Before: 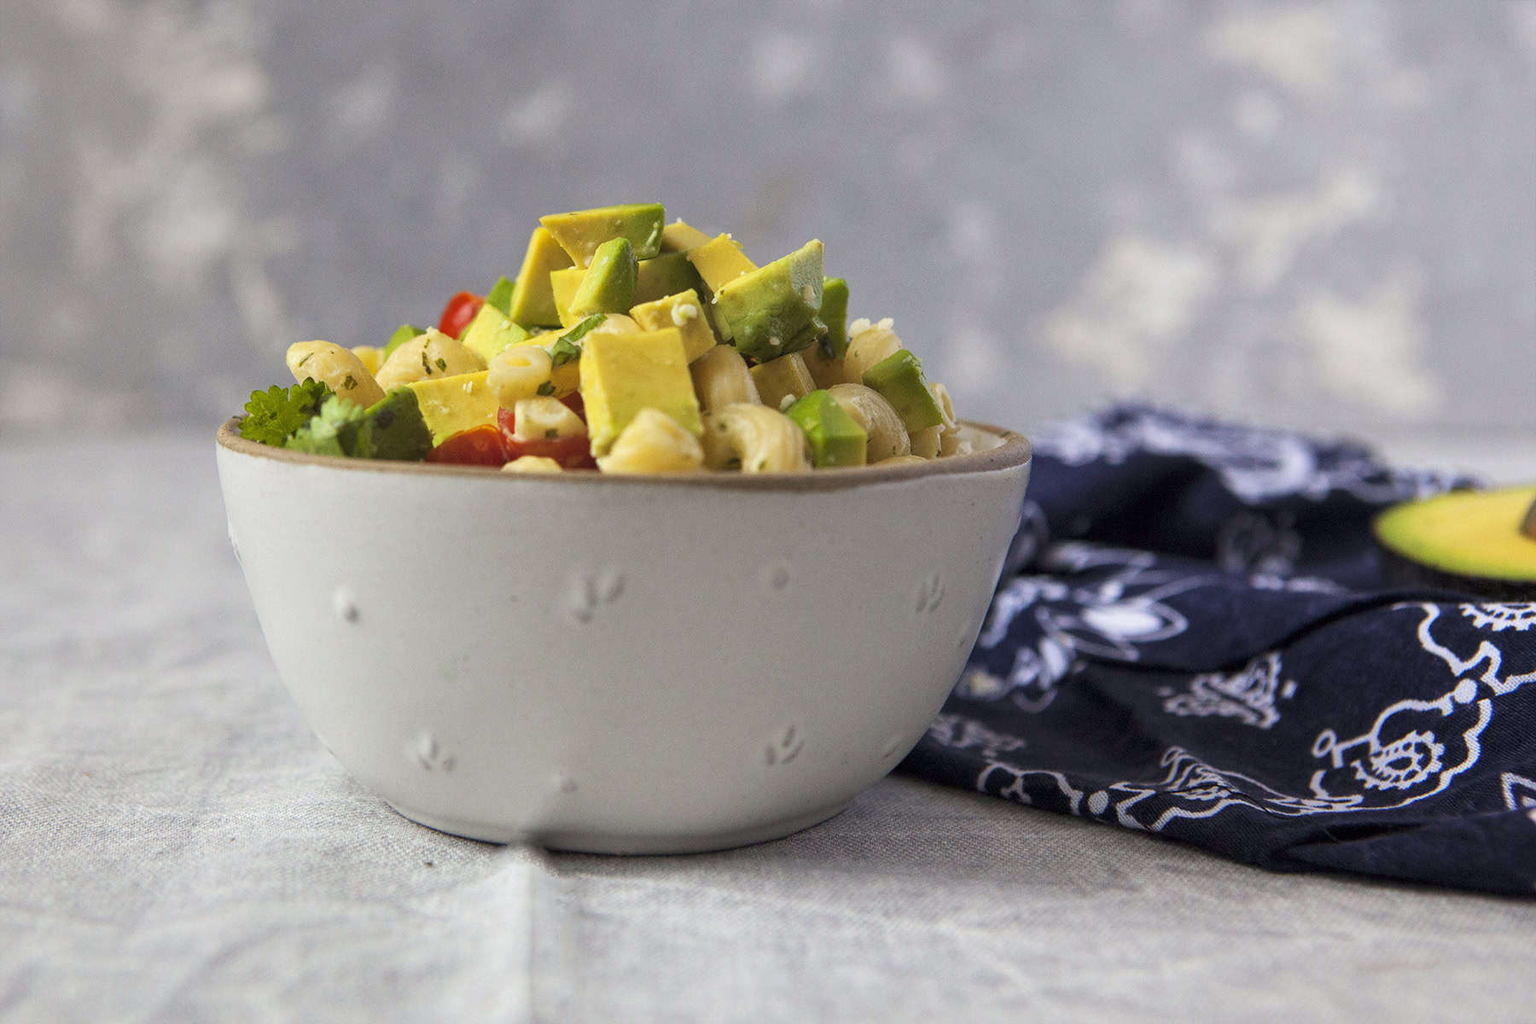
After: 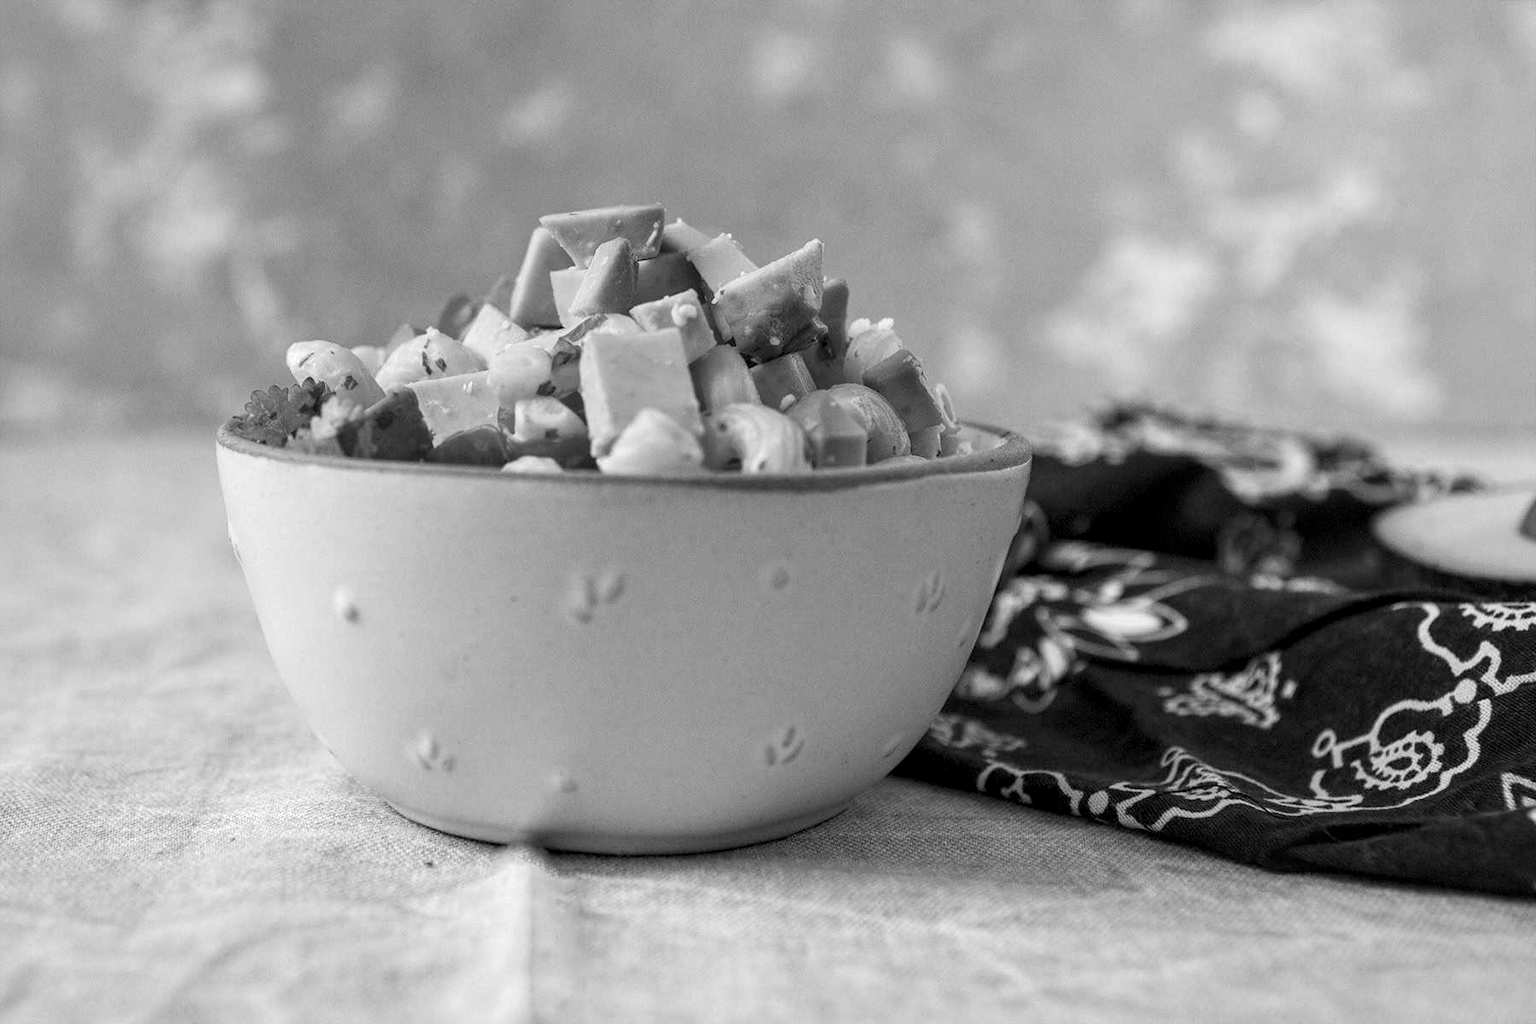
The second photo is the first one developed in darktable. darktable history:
local contrast: on, module defaults
color balance rgb: linear chroma grading › global chroma 10%, perceptual saturation grading › global saturation 5%, perceptual brilliance grading › global brilliance 4%, global vibrance 7%, saturation formula JzAzBz (2021)
monochrome: on, module defaults
